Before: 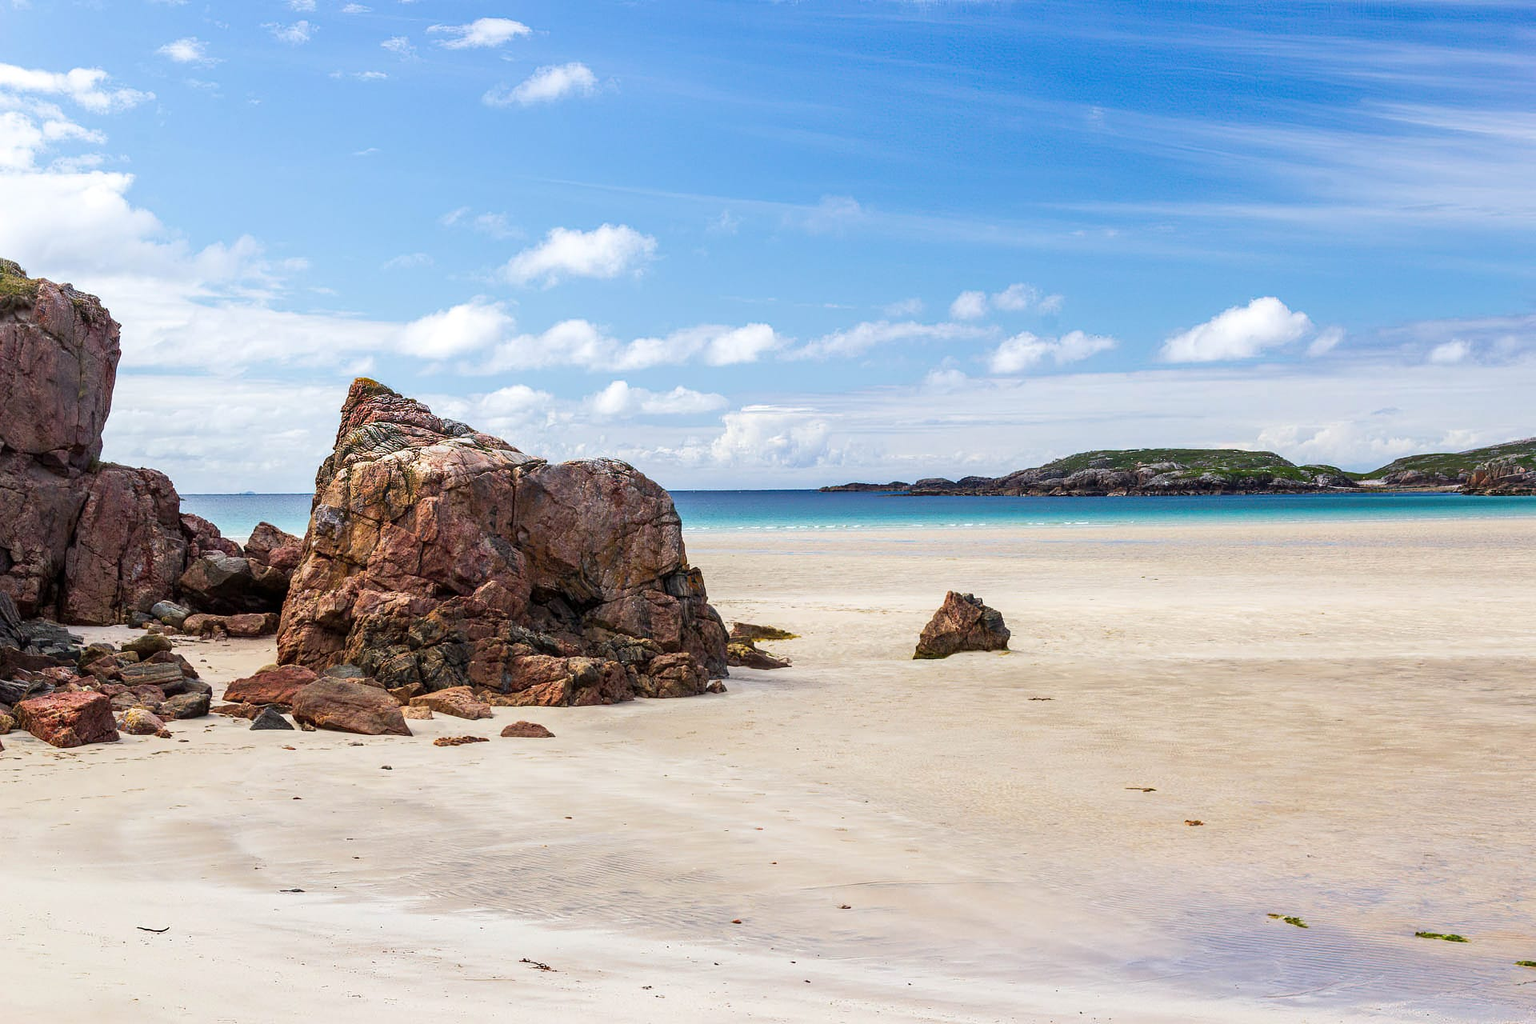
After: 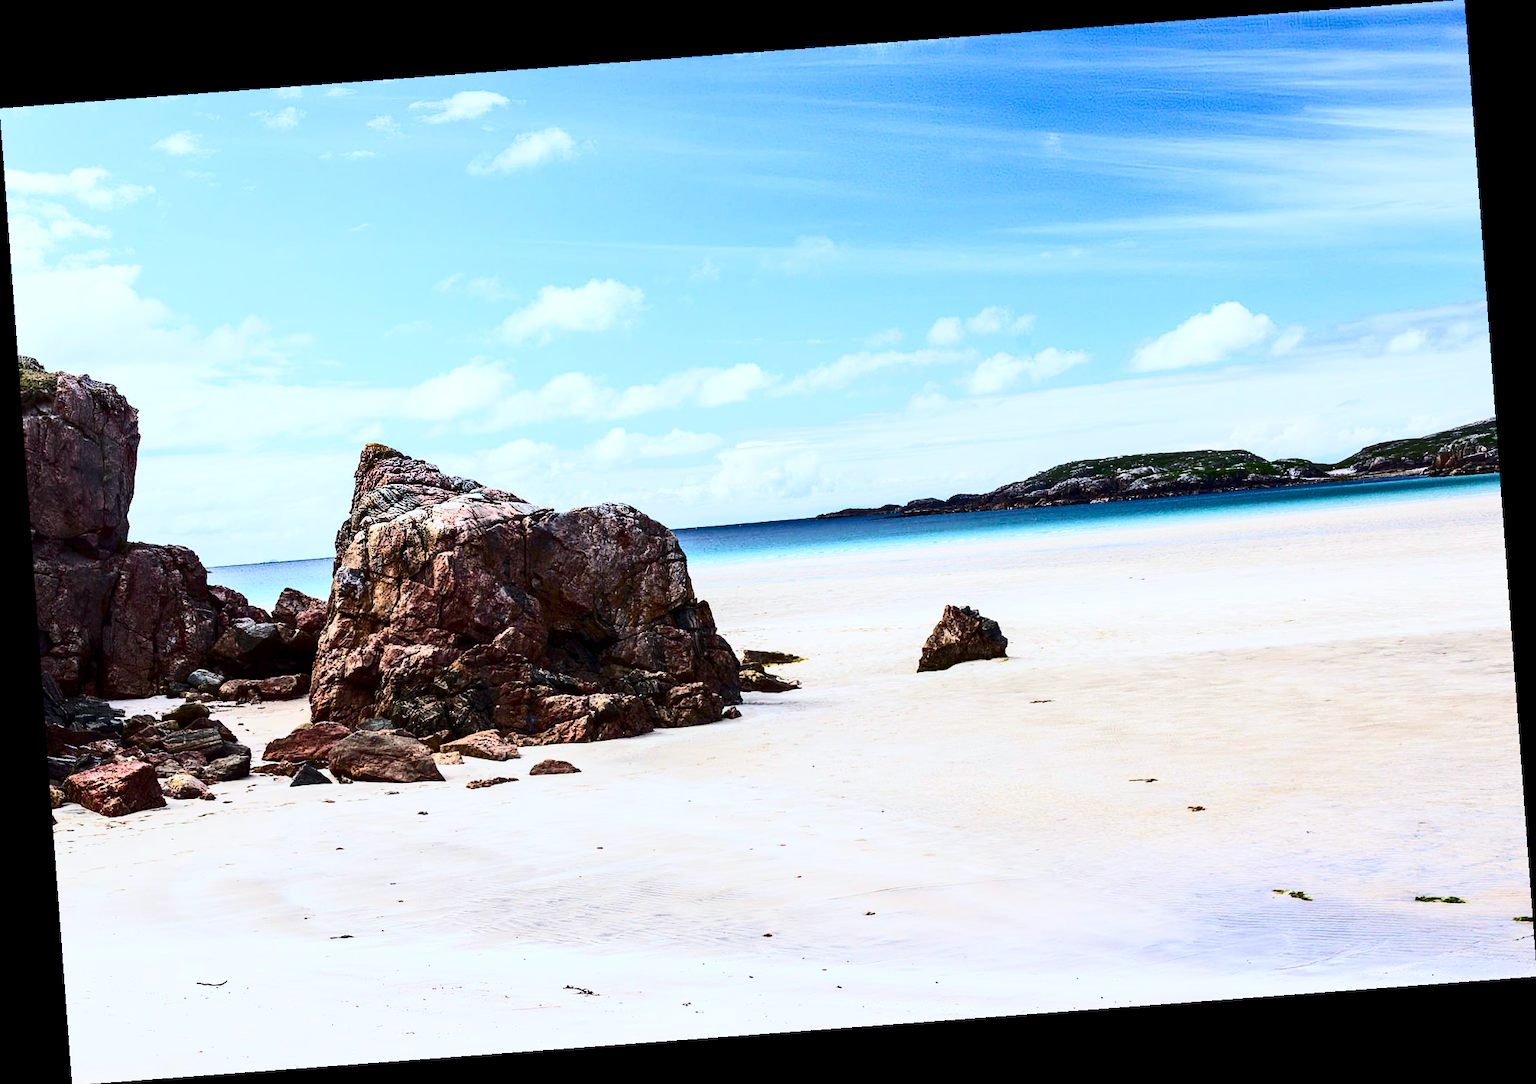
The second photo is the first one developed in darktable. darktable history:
contrast brightness saturation: contrast 0.5, saturation -0.1
rotate and perspective: rotation -4.25°, automatic cropping off
color calibration: x 0.37, y 0.382, temperature 4313.32 K
color correction: saturation 1.11
